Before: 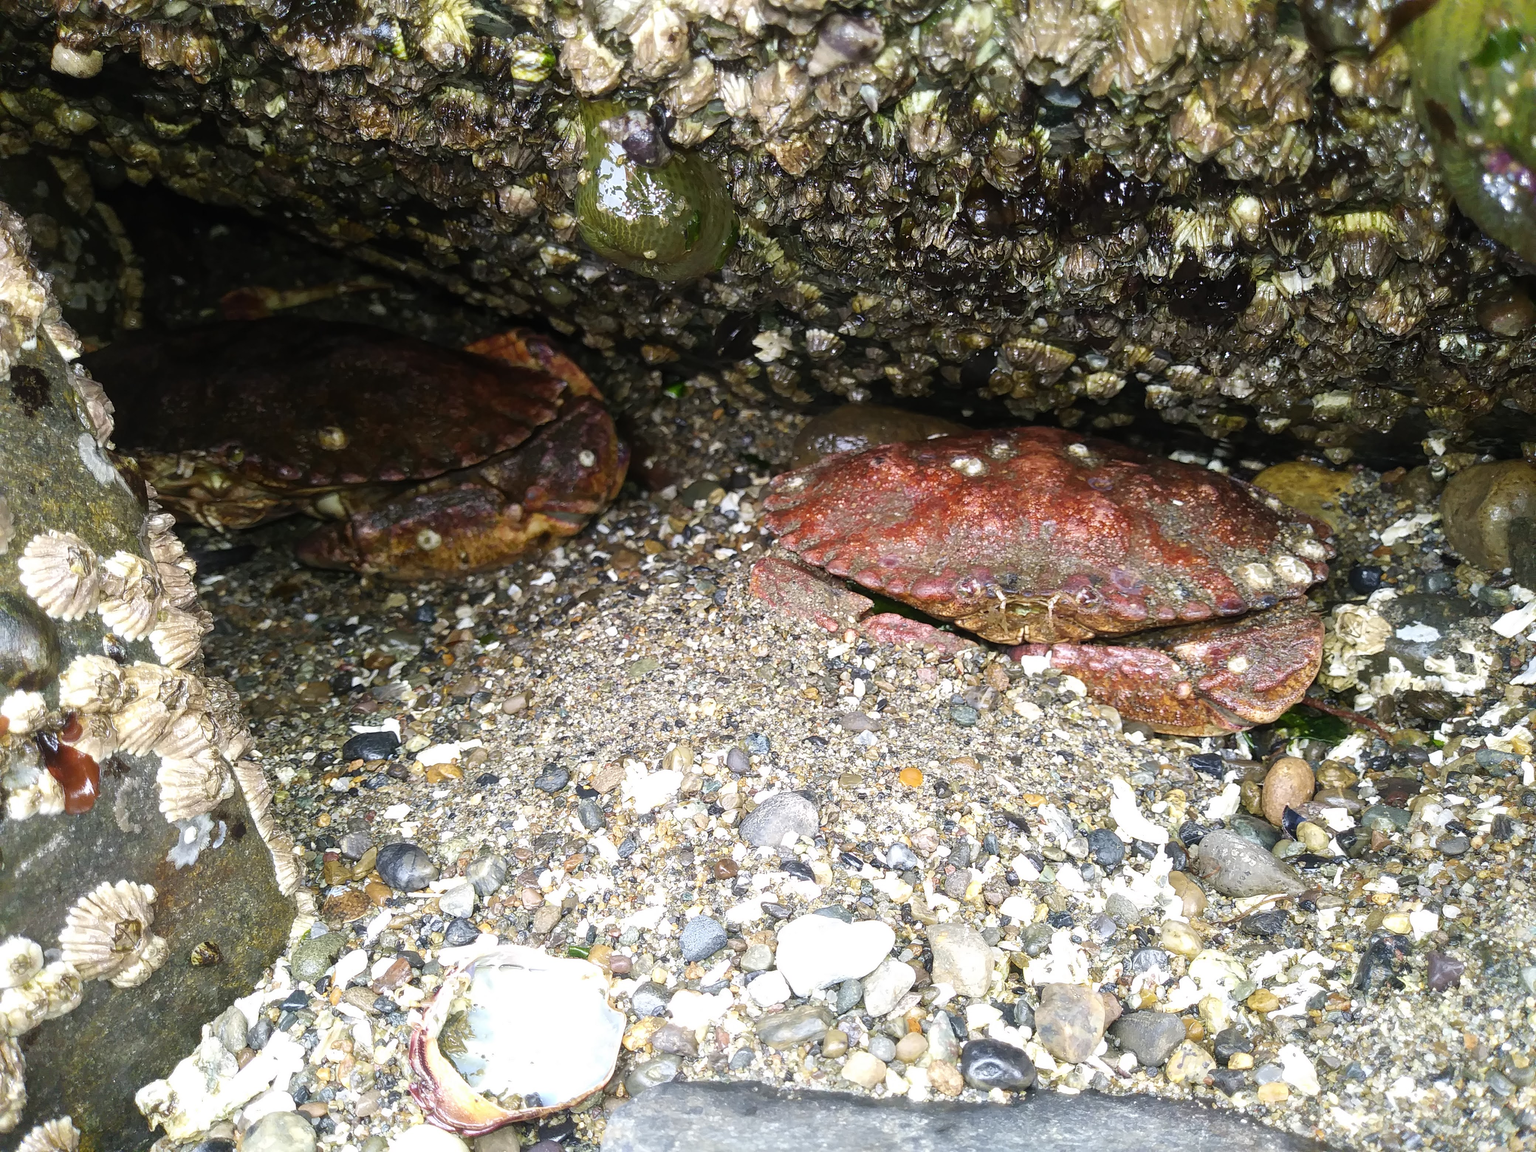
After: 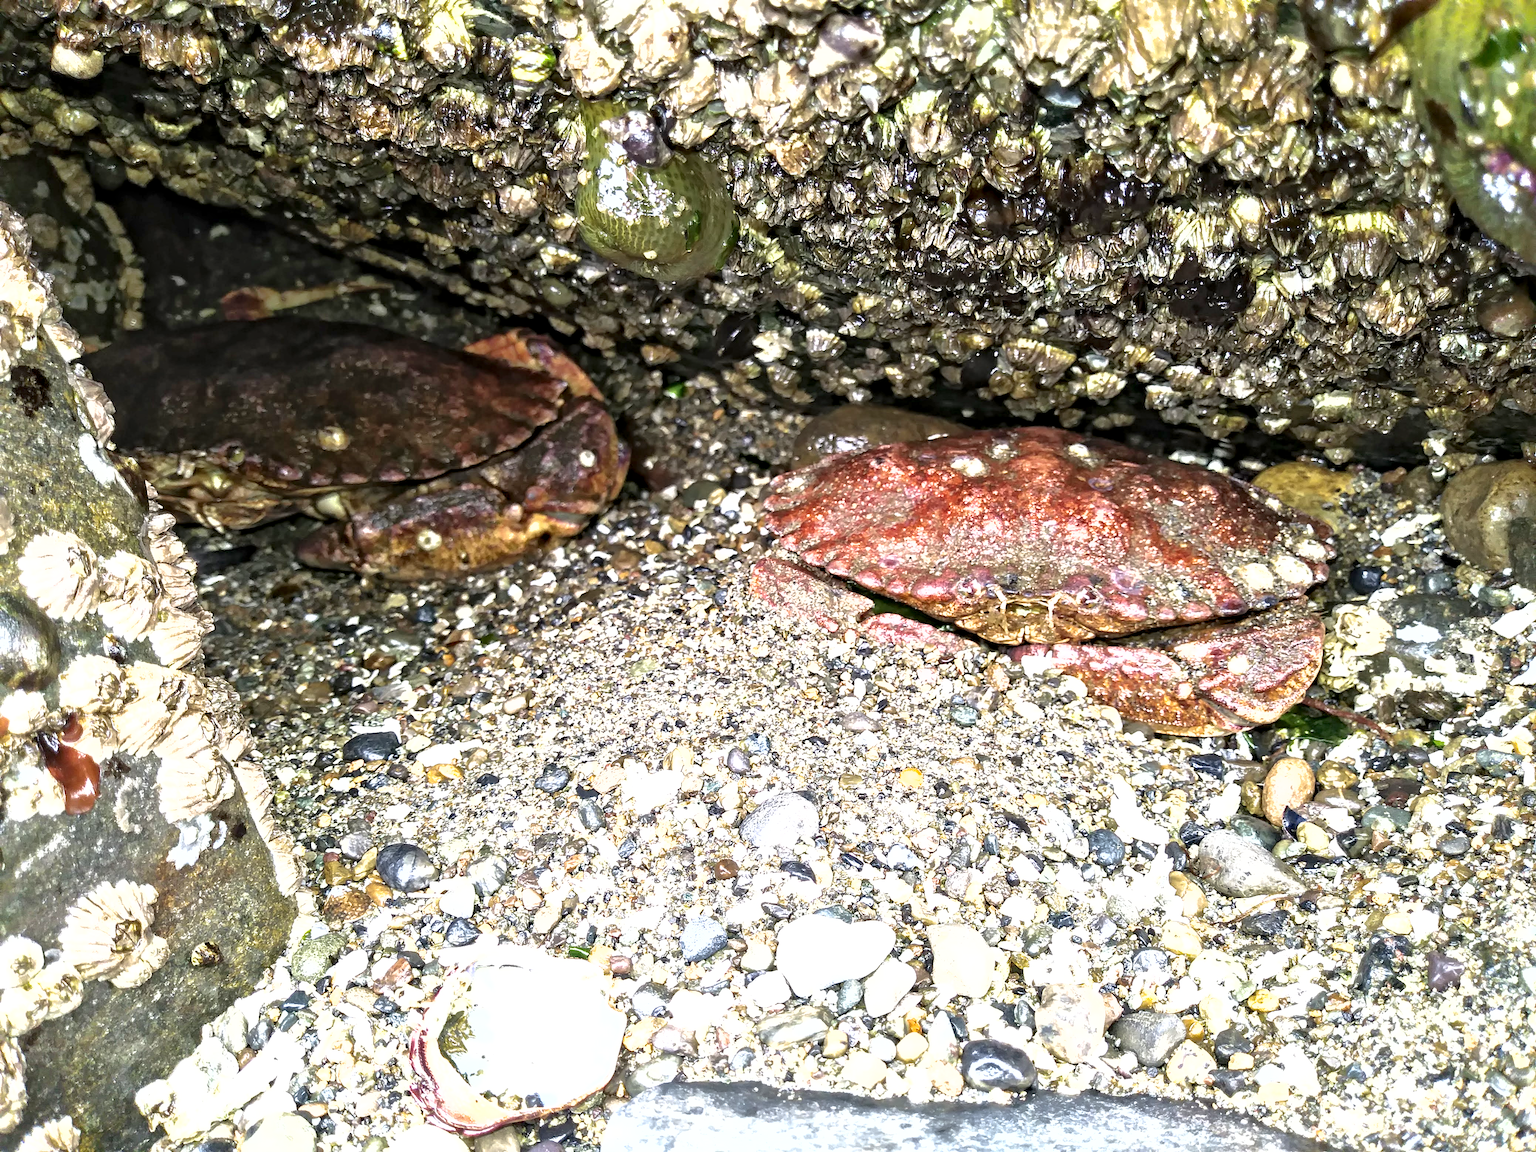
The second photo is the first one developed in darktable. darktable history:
shadows and highlights: on, module defaults
contrast equalizer: y [[0.511, 0.558, 0.631, 0.632, 0.559, 0.512], [0.5 ×6], [0.5 ×6], [0 ×6], [0 ×6]]
contrast brightness saturation: saturation -0.05
exposure: black level correction 0, exposure 0.95 EV, compensate exposure bias true, compensate highlight preservation false
